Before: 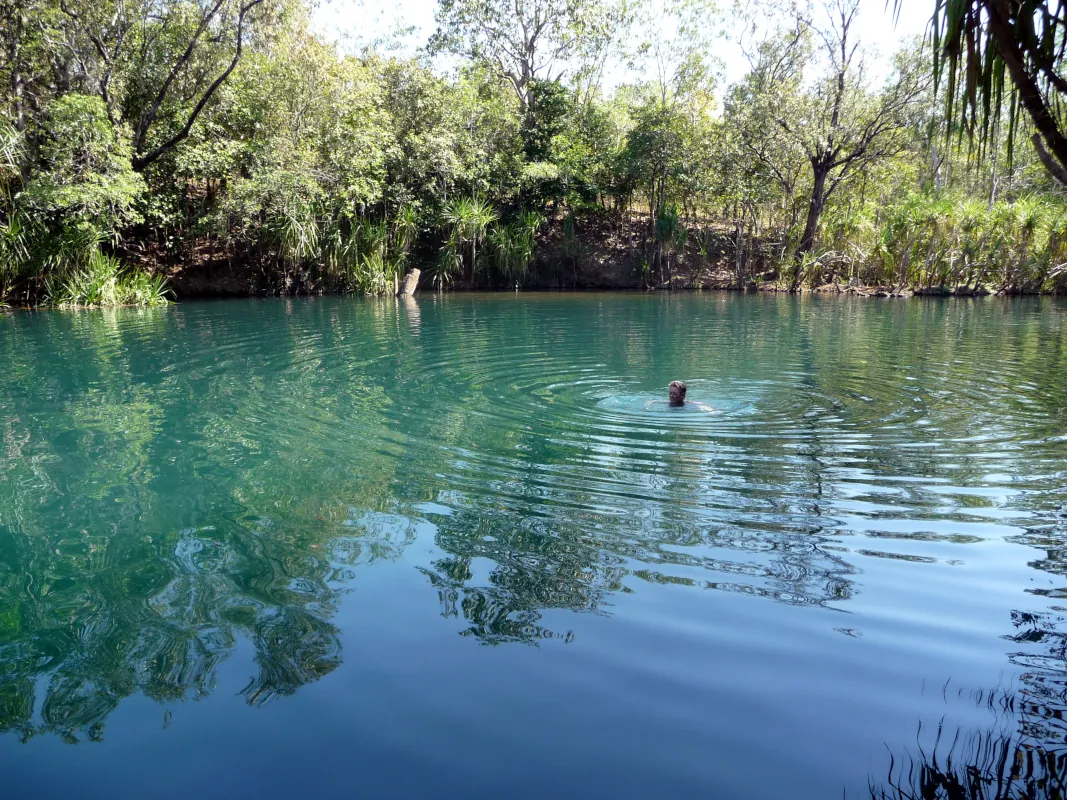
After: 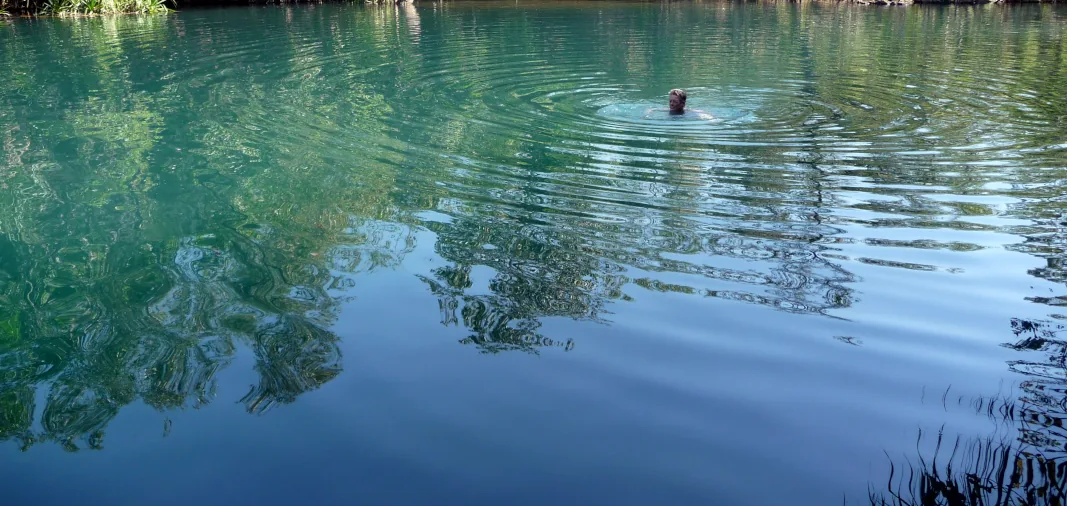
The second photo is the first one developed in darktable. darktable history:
crop and rotate: top 36.629%
